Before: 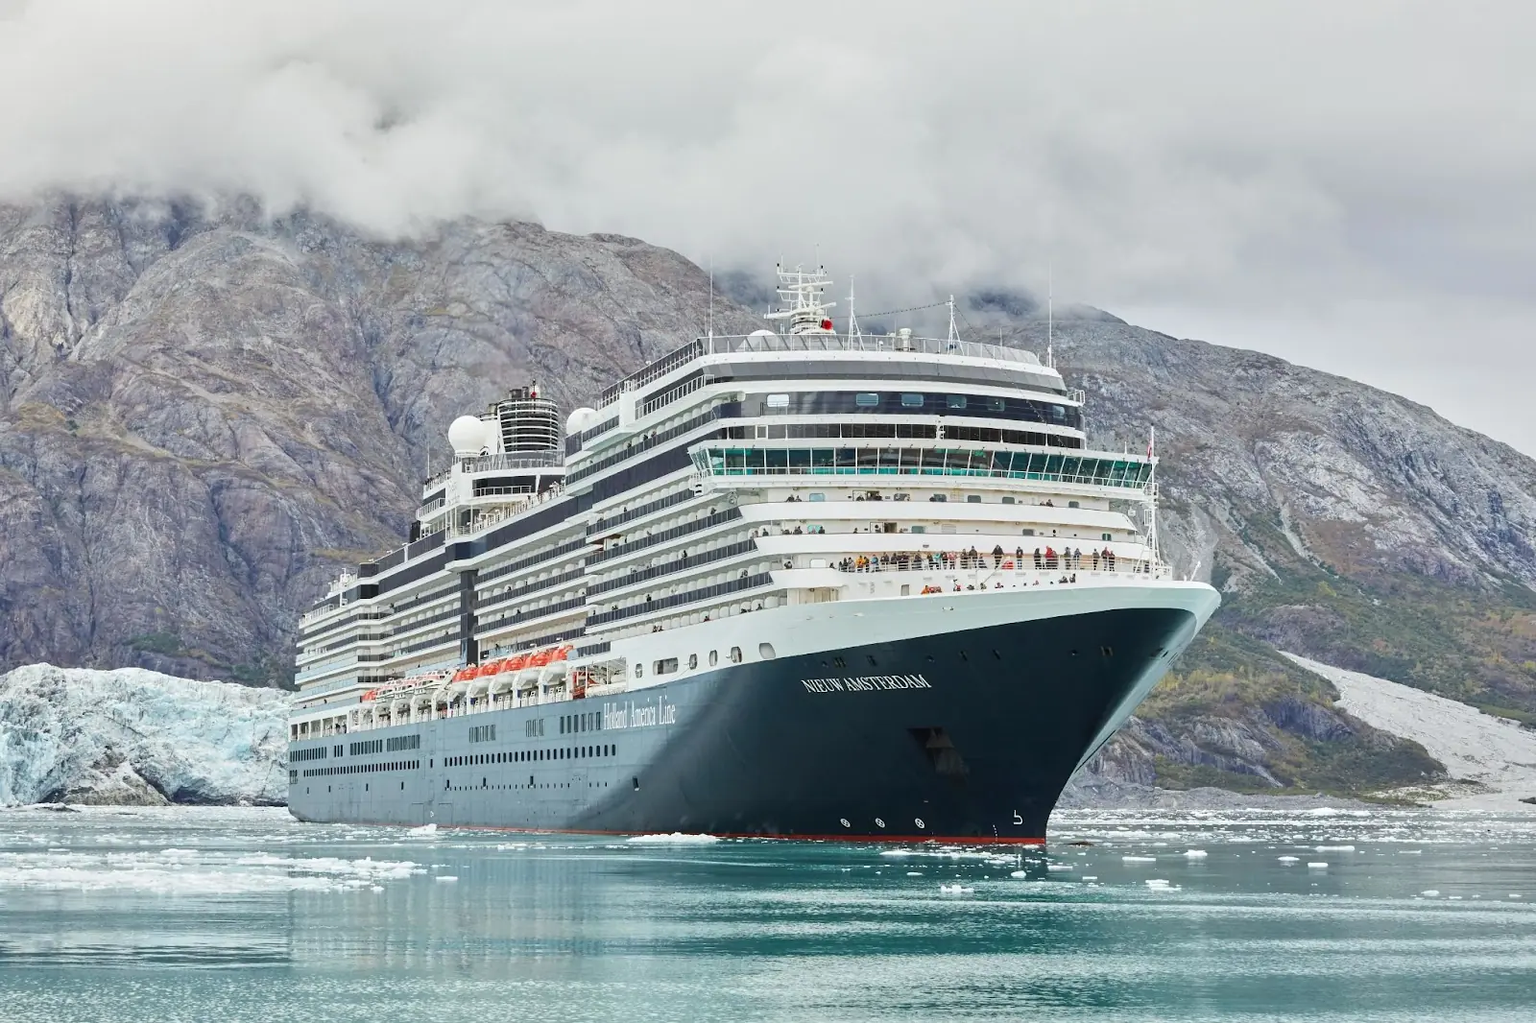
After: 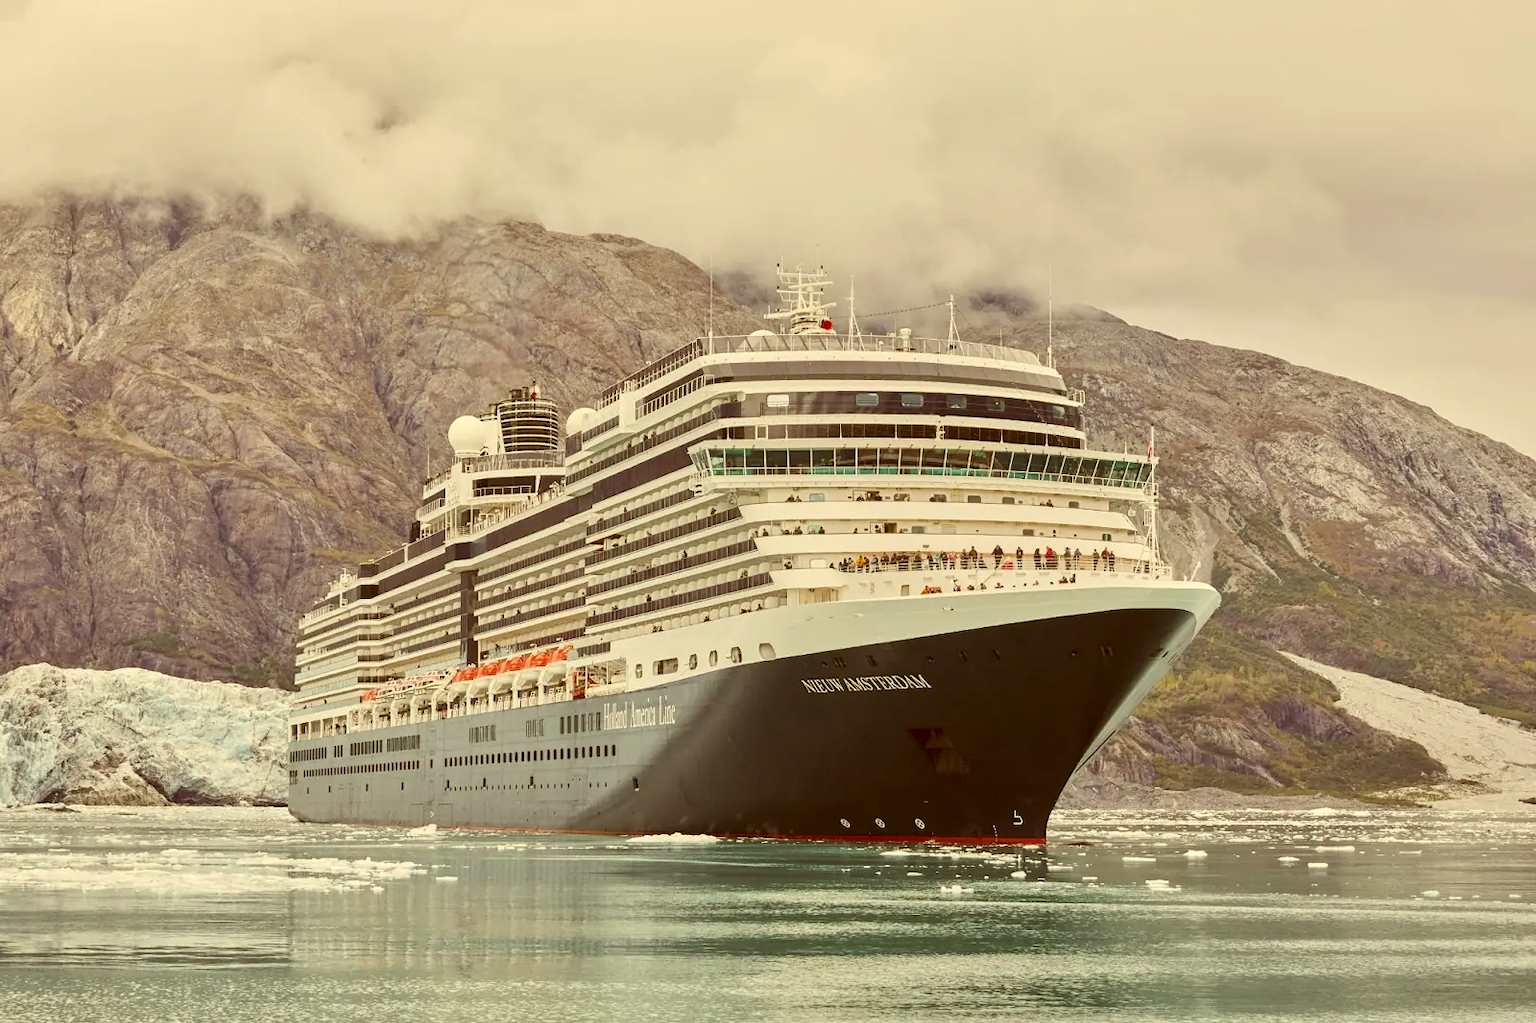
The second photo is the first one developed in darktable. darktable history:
color correction: highlights a* 1.06, highlights b* 24.01, shadows a* 15.93, shadows b* 24.81
